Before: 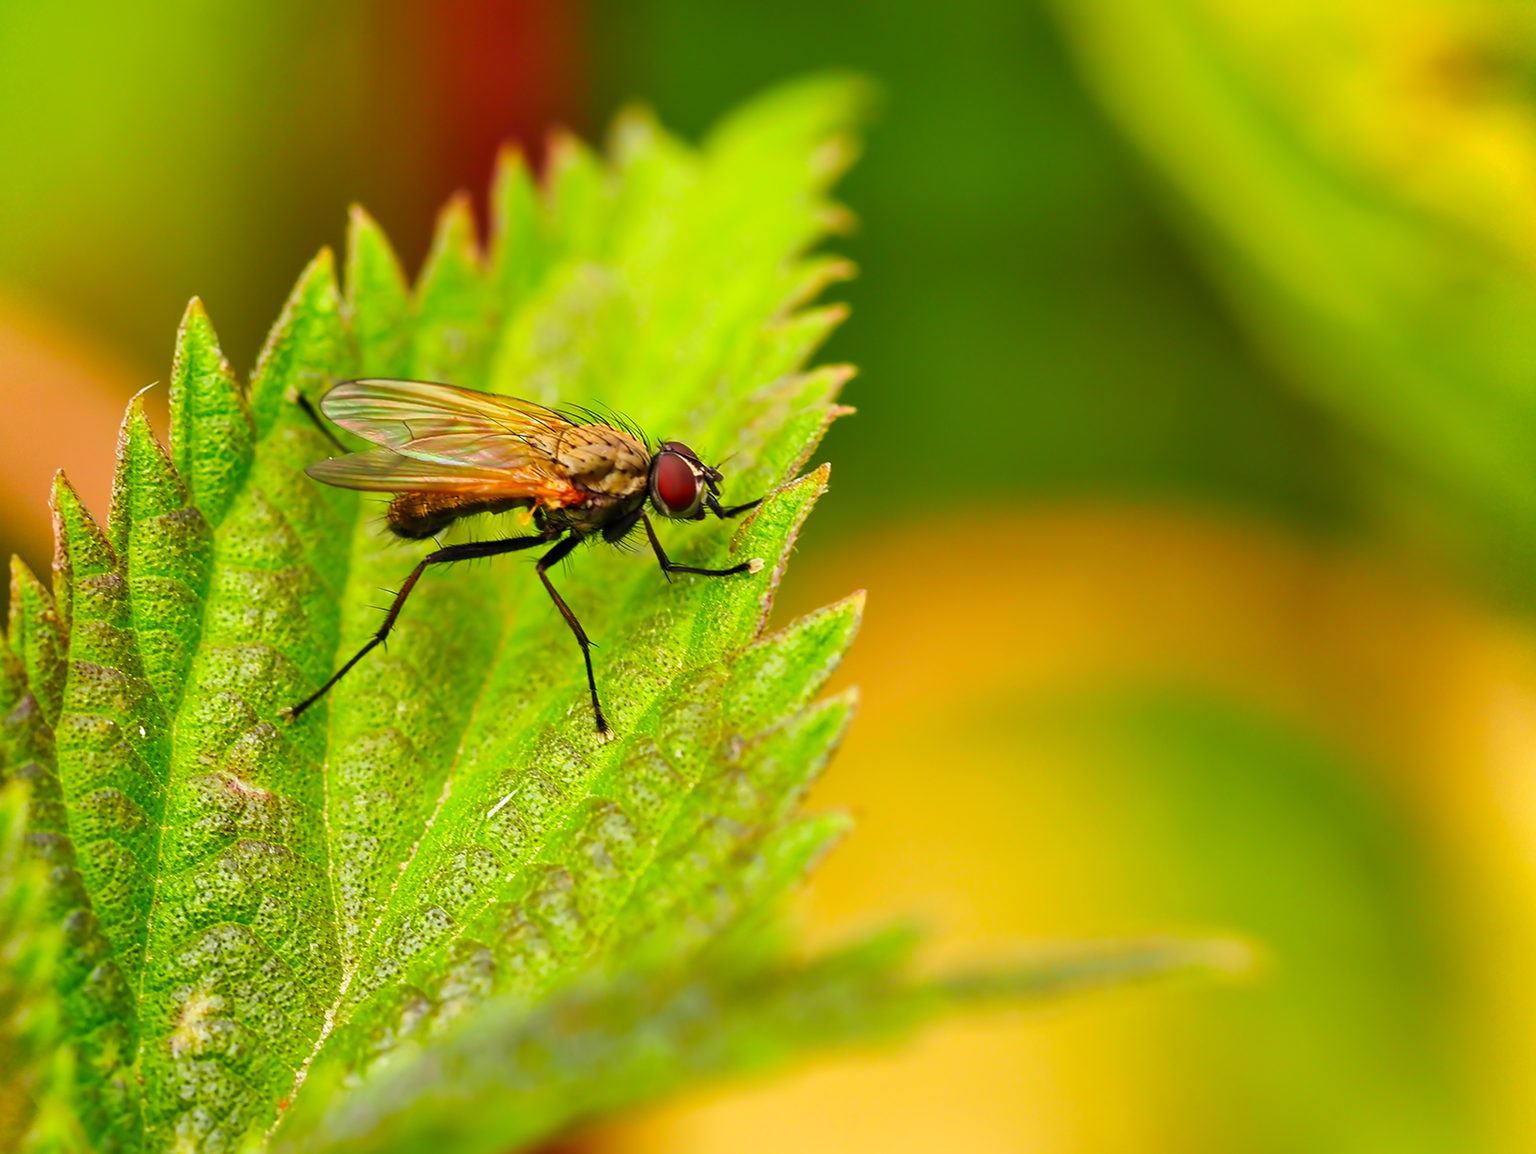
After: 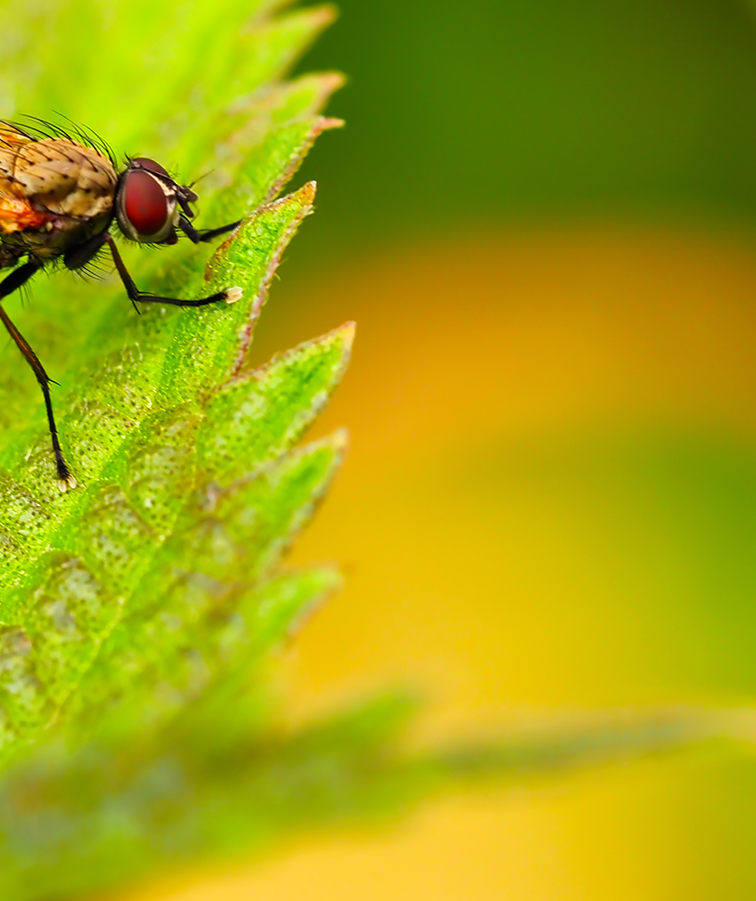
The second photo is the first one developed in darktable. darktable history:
crop: left 35.516%, top 25.944%, right 20.003%, bottom 3.453%
